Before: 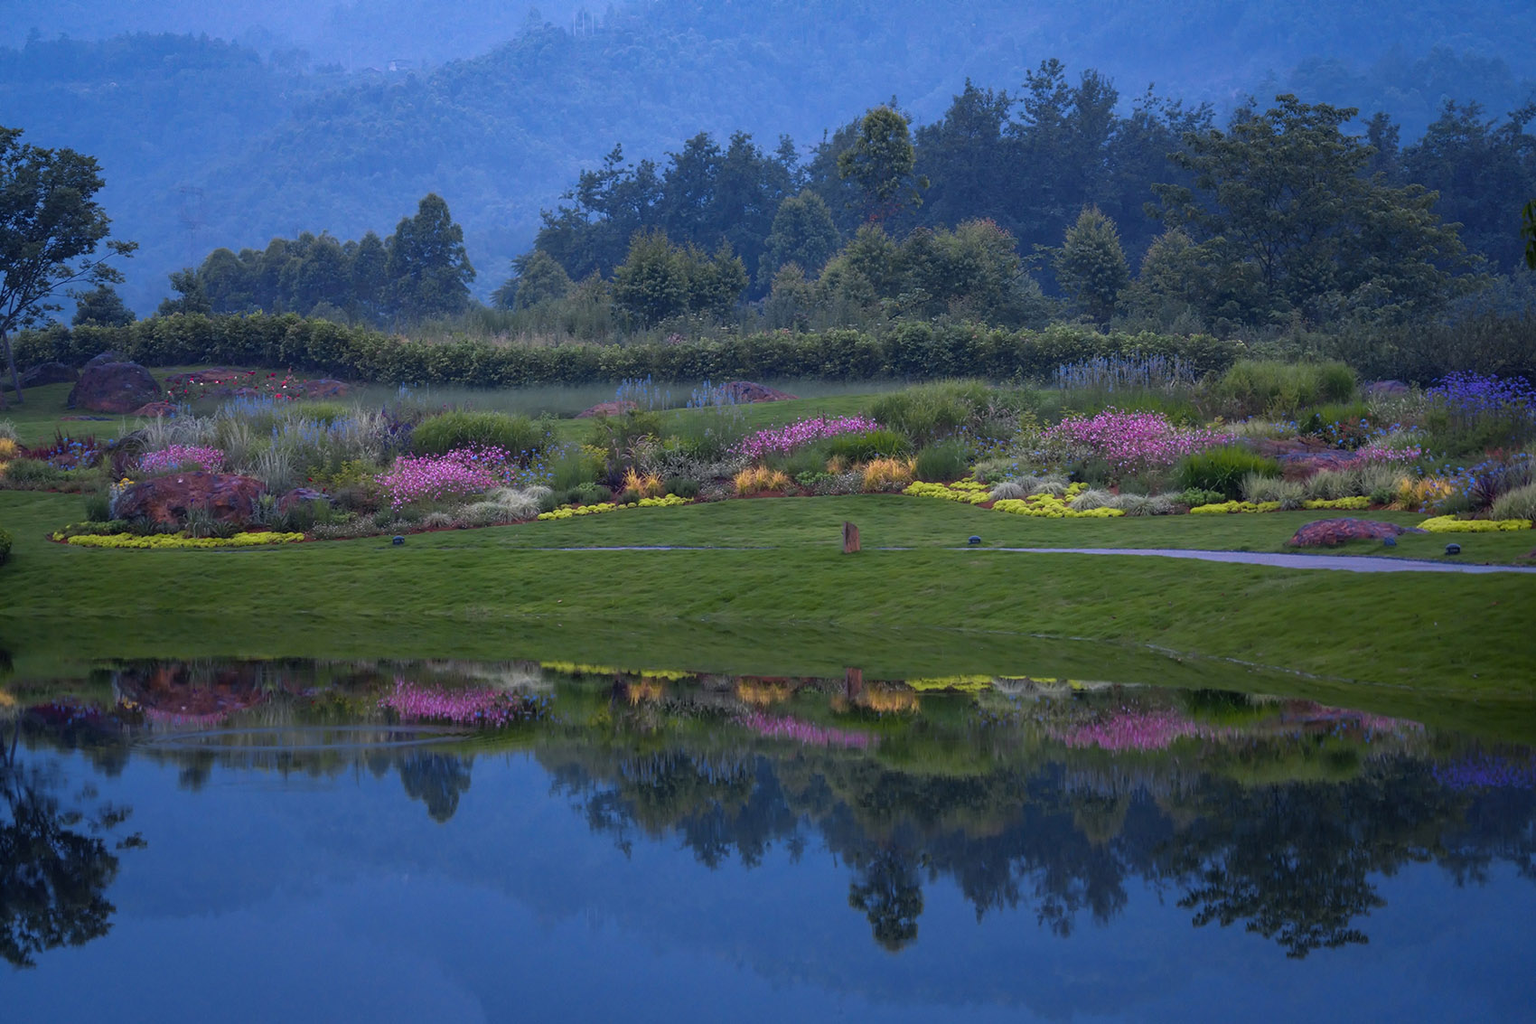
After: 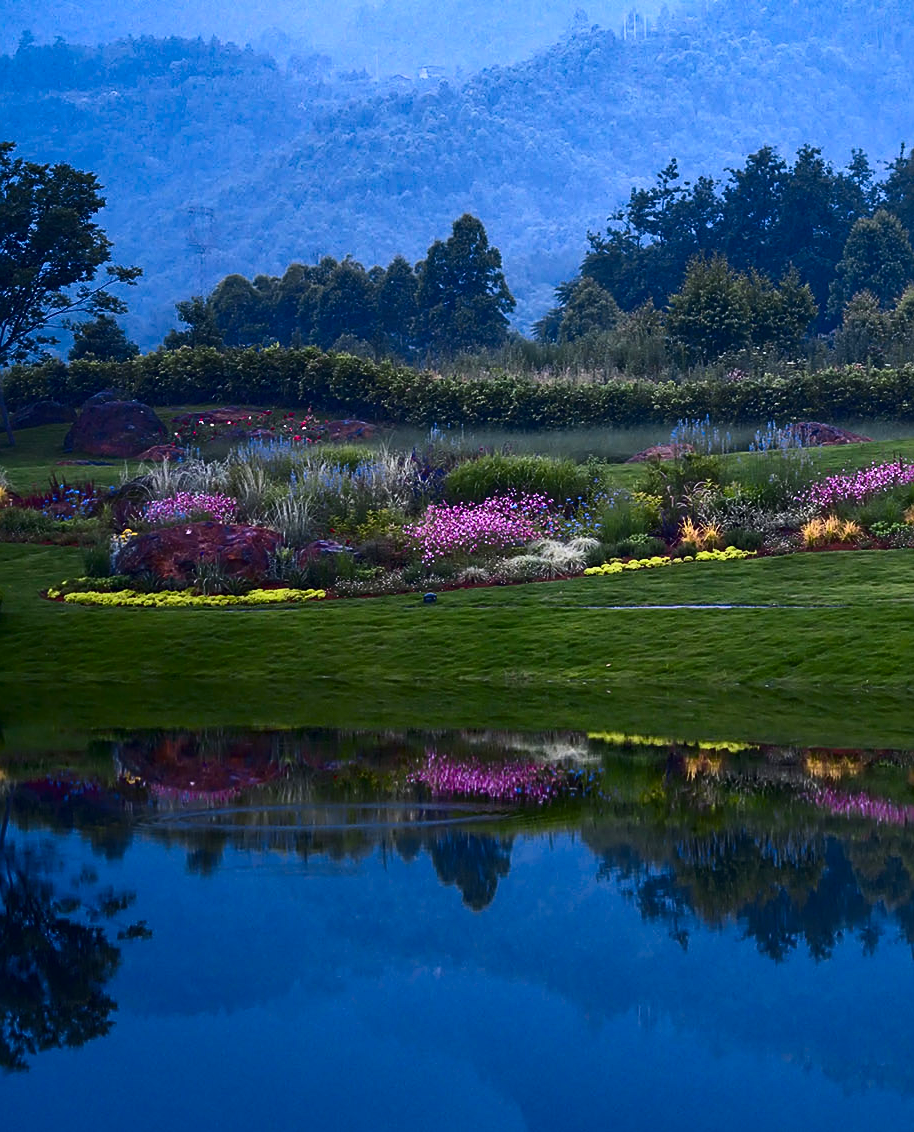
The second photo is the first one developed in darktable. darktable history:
sharpen: on, module defaults
crop: left 0.701%, right 45.488%, bottom 0.08%
contrast brightness saturation: contrast 0.401, brightness 0.05, saturation 0.257
